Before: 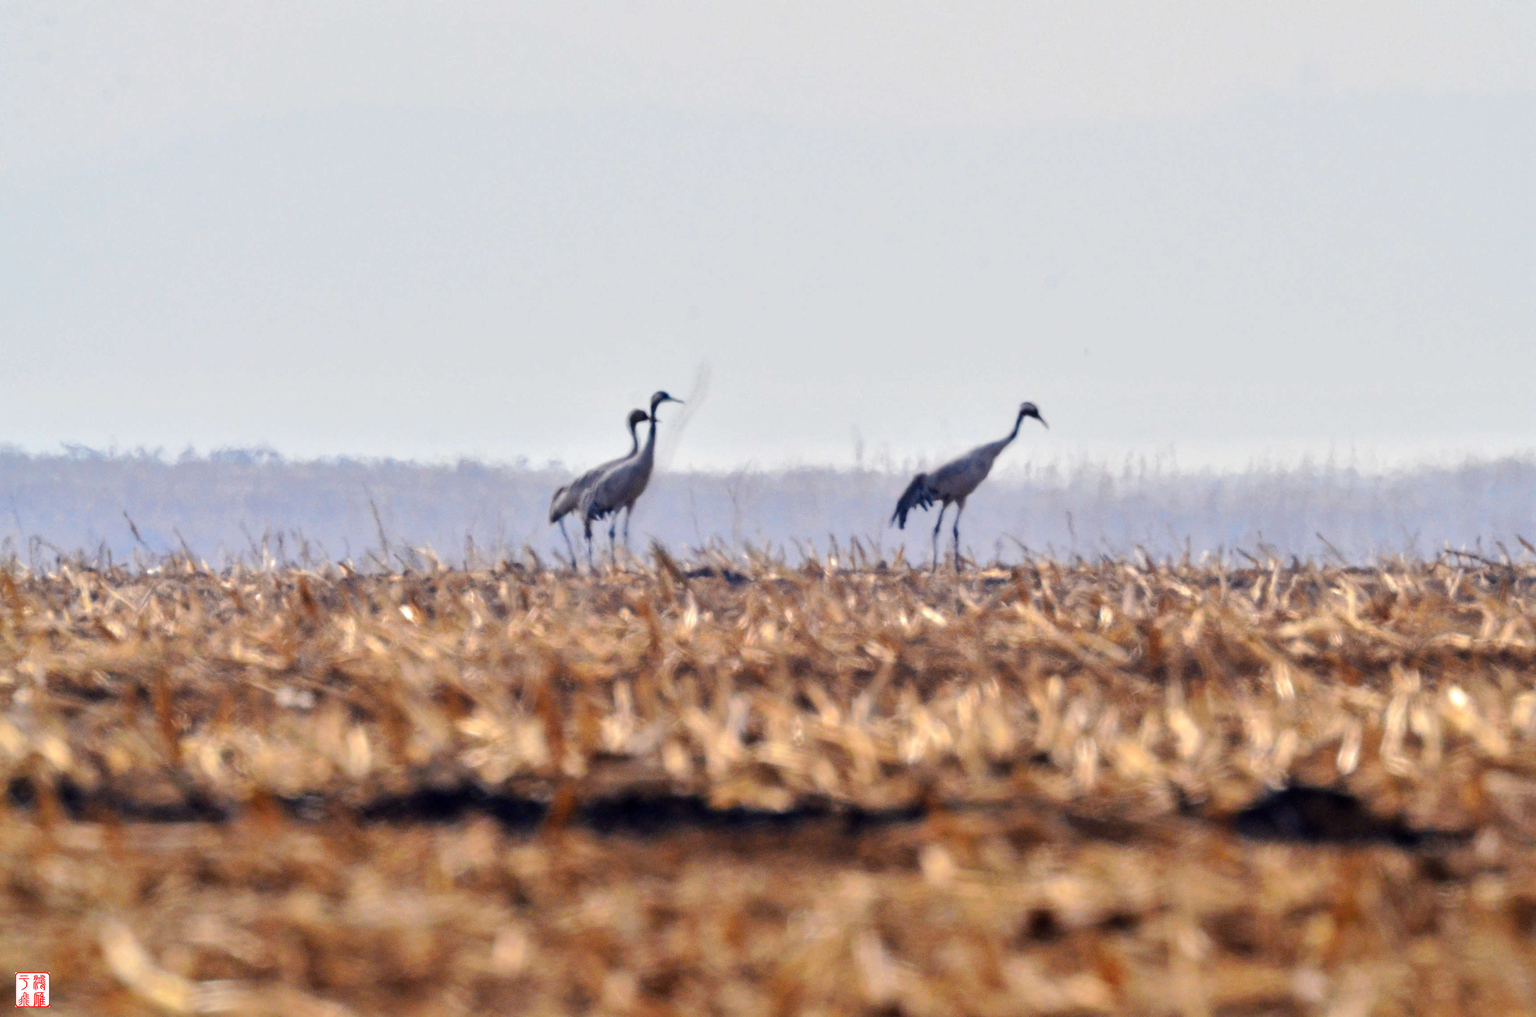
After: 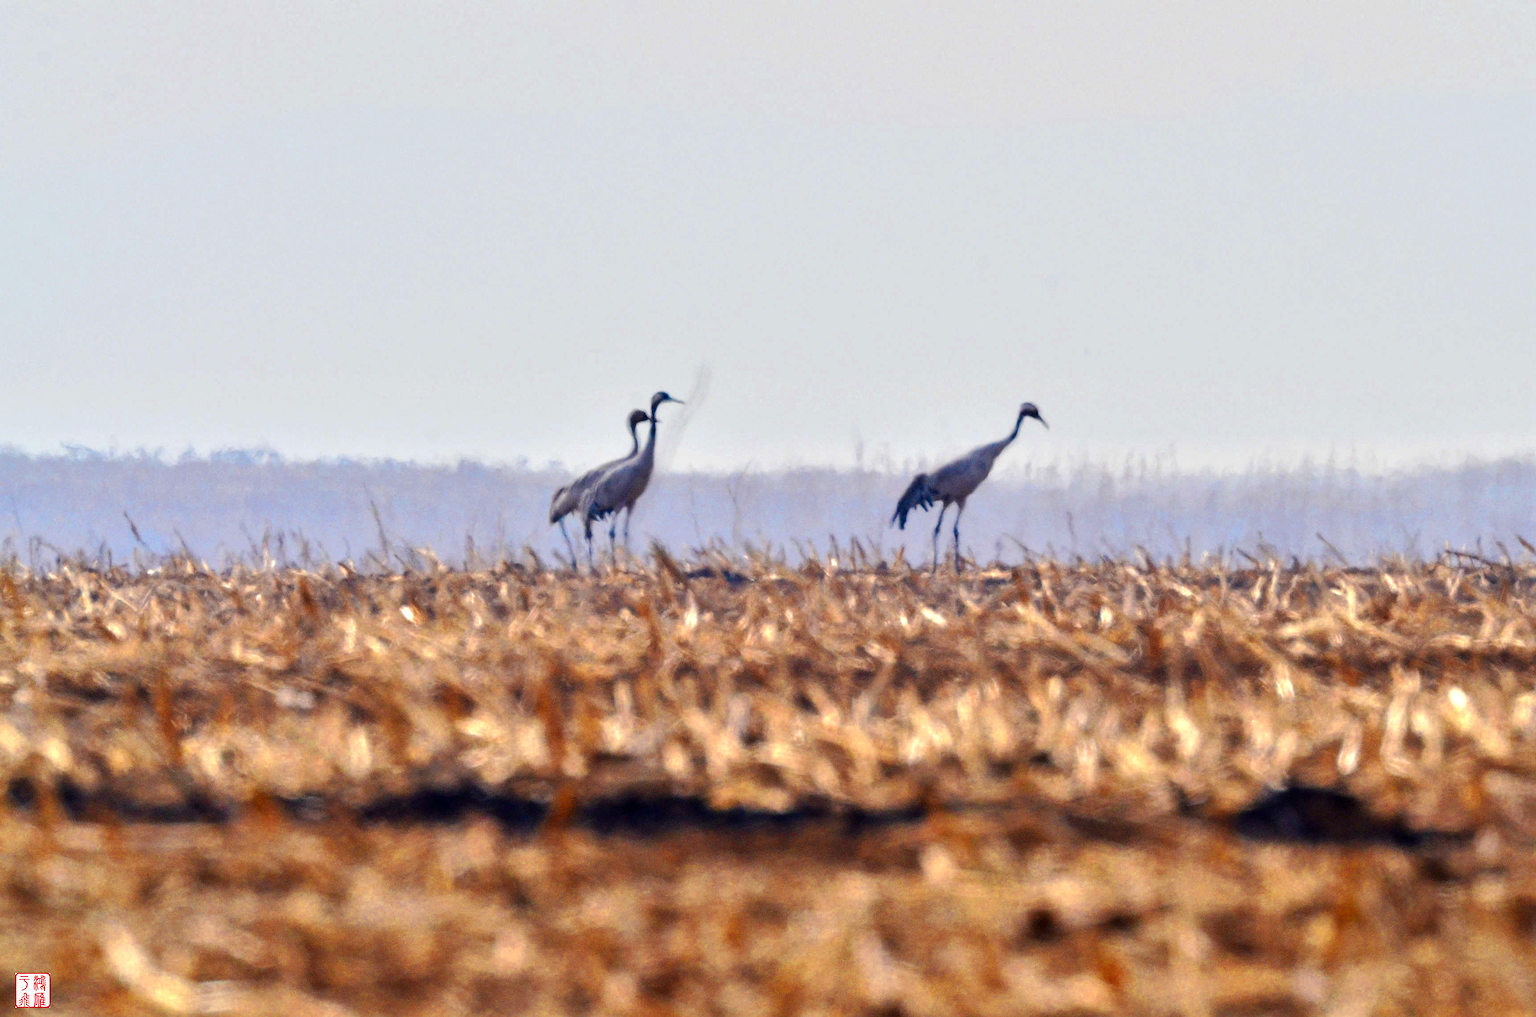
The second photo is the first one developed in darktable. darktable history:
color zones: curves: ch0 [(0.004, 0.305) (0.261, 0.623) (0.389, 0.399) (0.708, 0.571) (0.947, 0.34)]; ch1 [(0.025, 0.645) (0.229, 0.584) (0.326, 0.551) (0.484, 0.262) (0.757, 0.643)]
sharpen: on, module defaults
